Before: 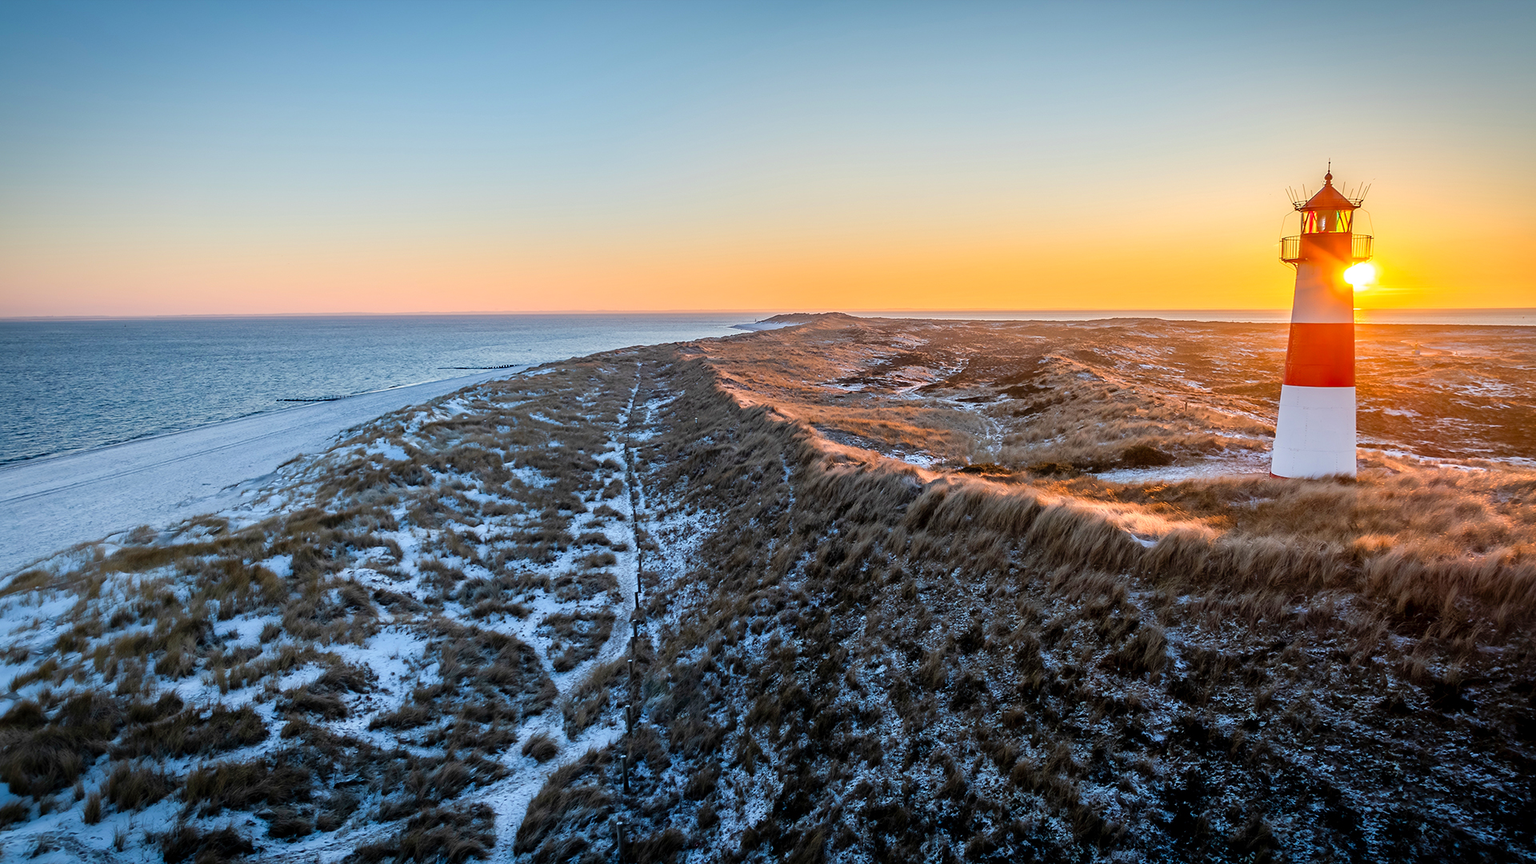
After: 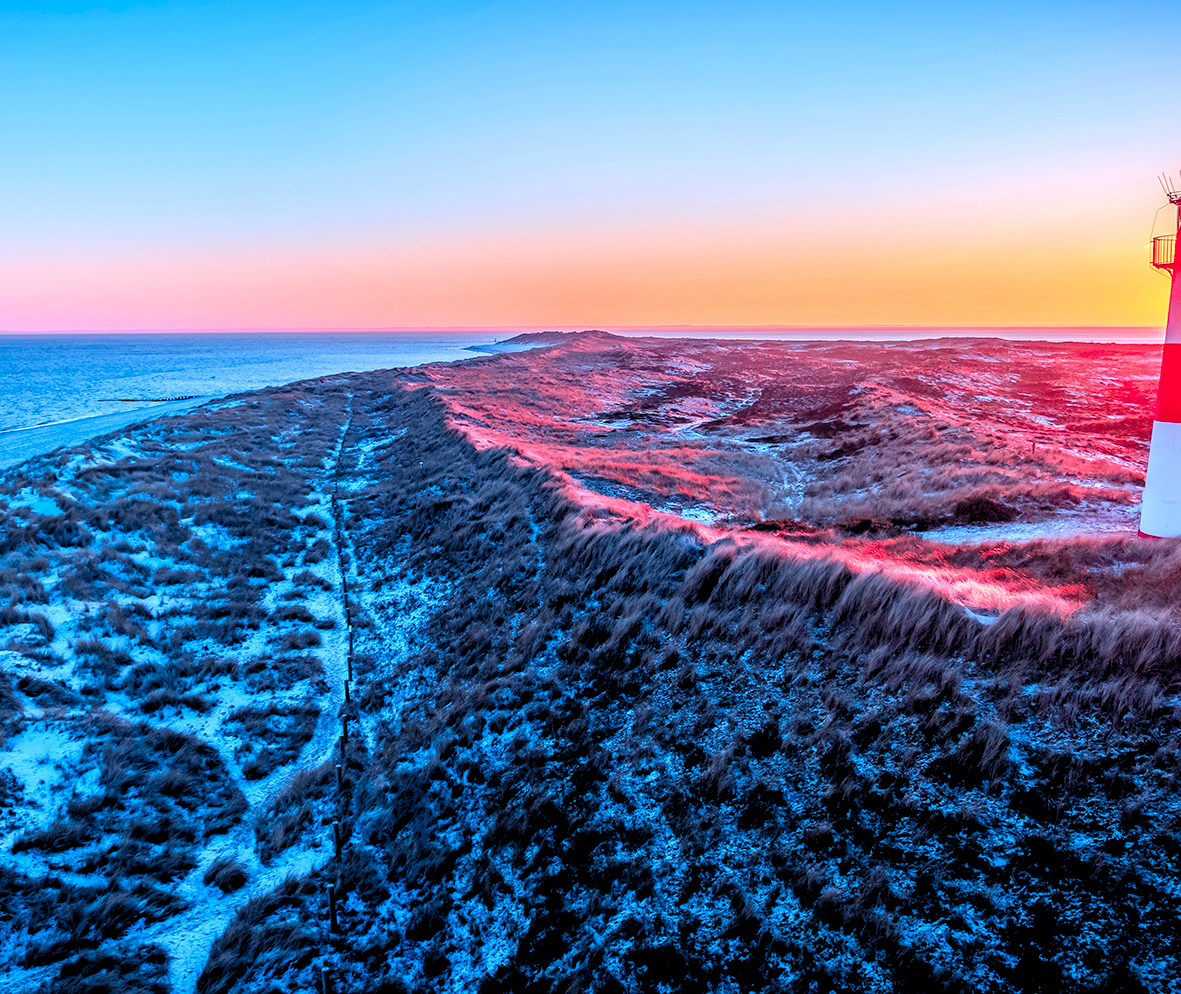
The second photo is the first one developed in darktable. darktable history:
local contrast: detail 130%
crop and rotate: left 23.417%, top 5.641%, right 15.033%, bottom 2.26%
tone curve: curves: ch1 [(0, 0) (0.108, 0.197) (0.5, 0.5) (0.681, 0.885) (1, 1)]; ch2 [(0, 0) (0.28, 0.151) (1, 1)], color space Lab, independent channels, preserve colors none
levels: levels [0.073, 0.497, 0.972]
